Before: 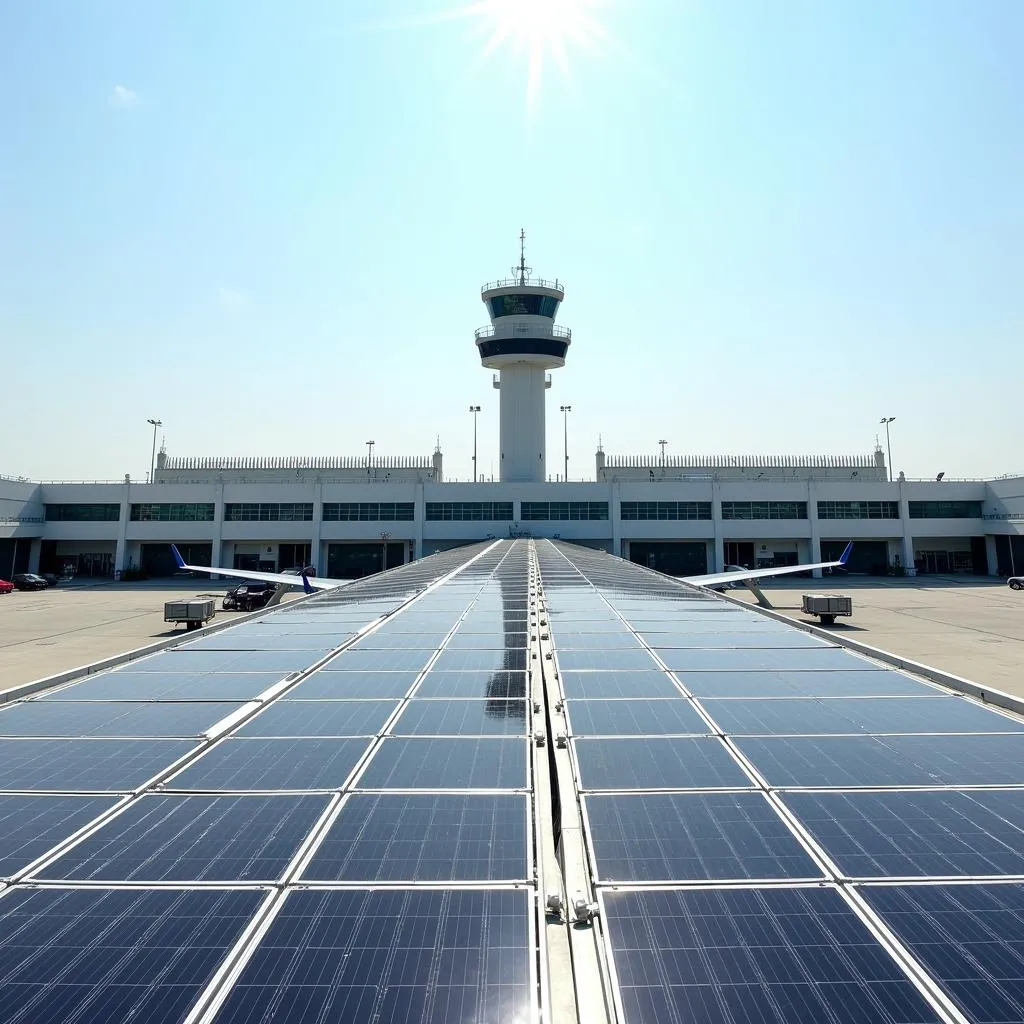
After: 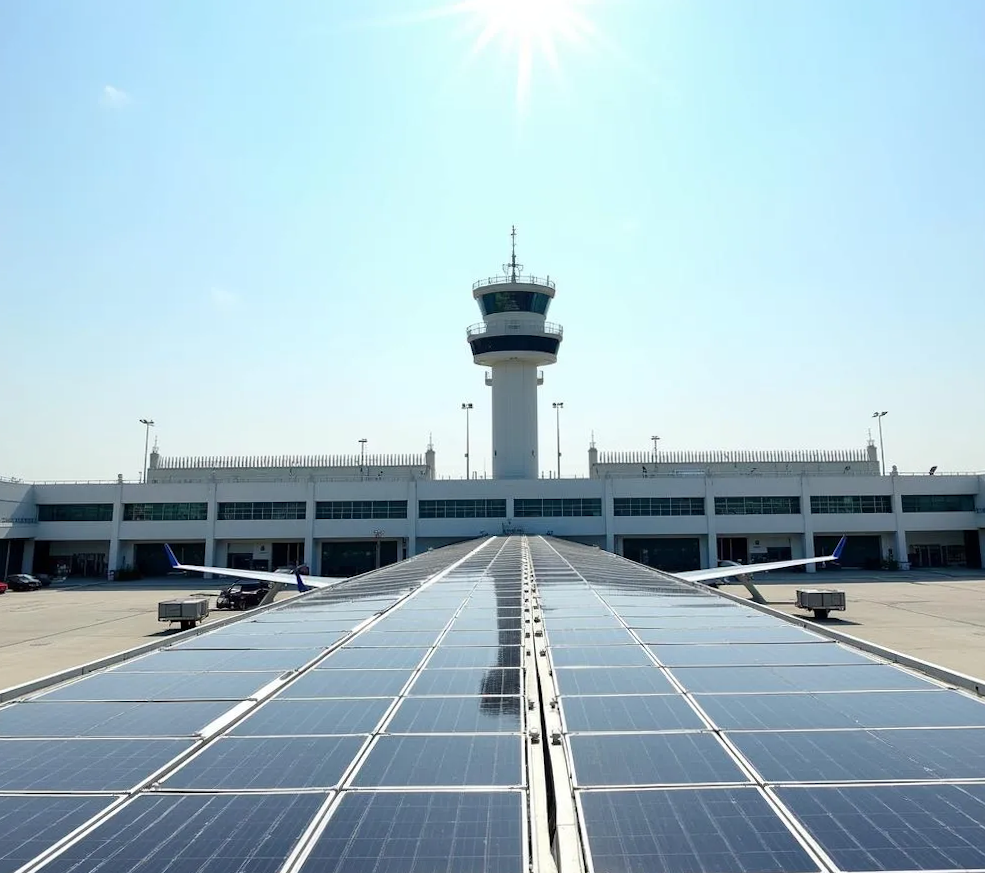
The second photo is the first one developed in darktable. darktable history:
crop and rotate: angle 0.431°, left 0.355%, right 2.636%, bottom 14.064%
